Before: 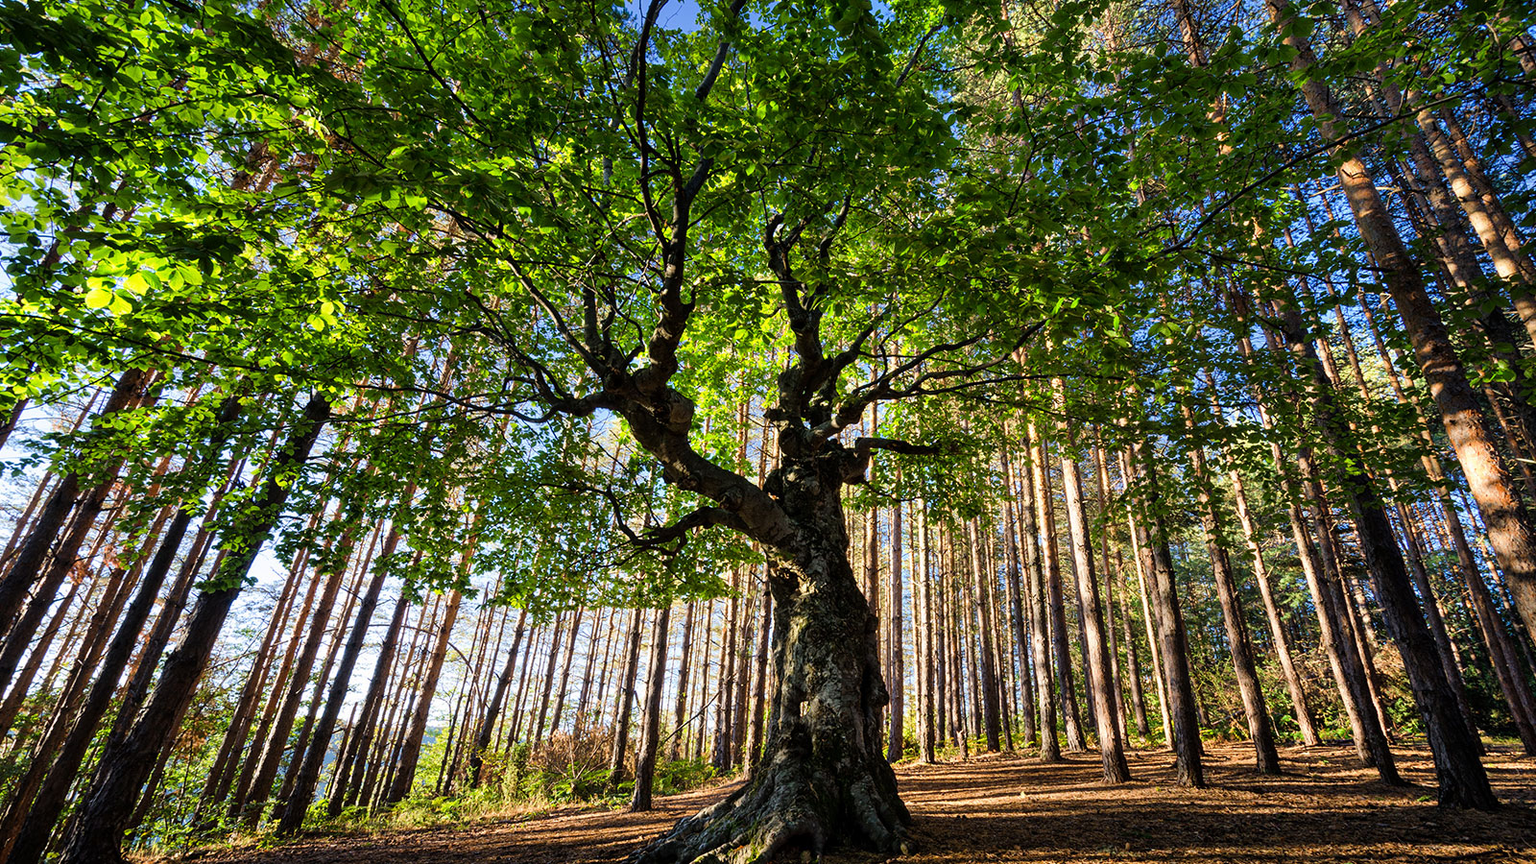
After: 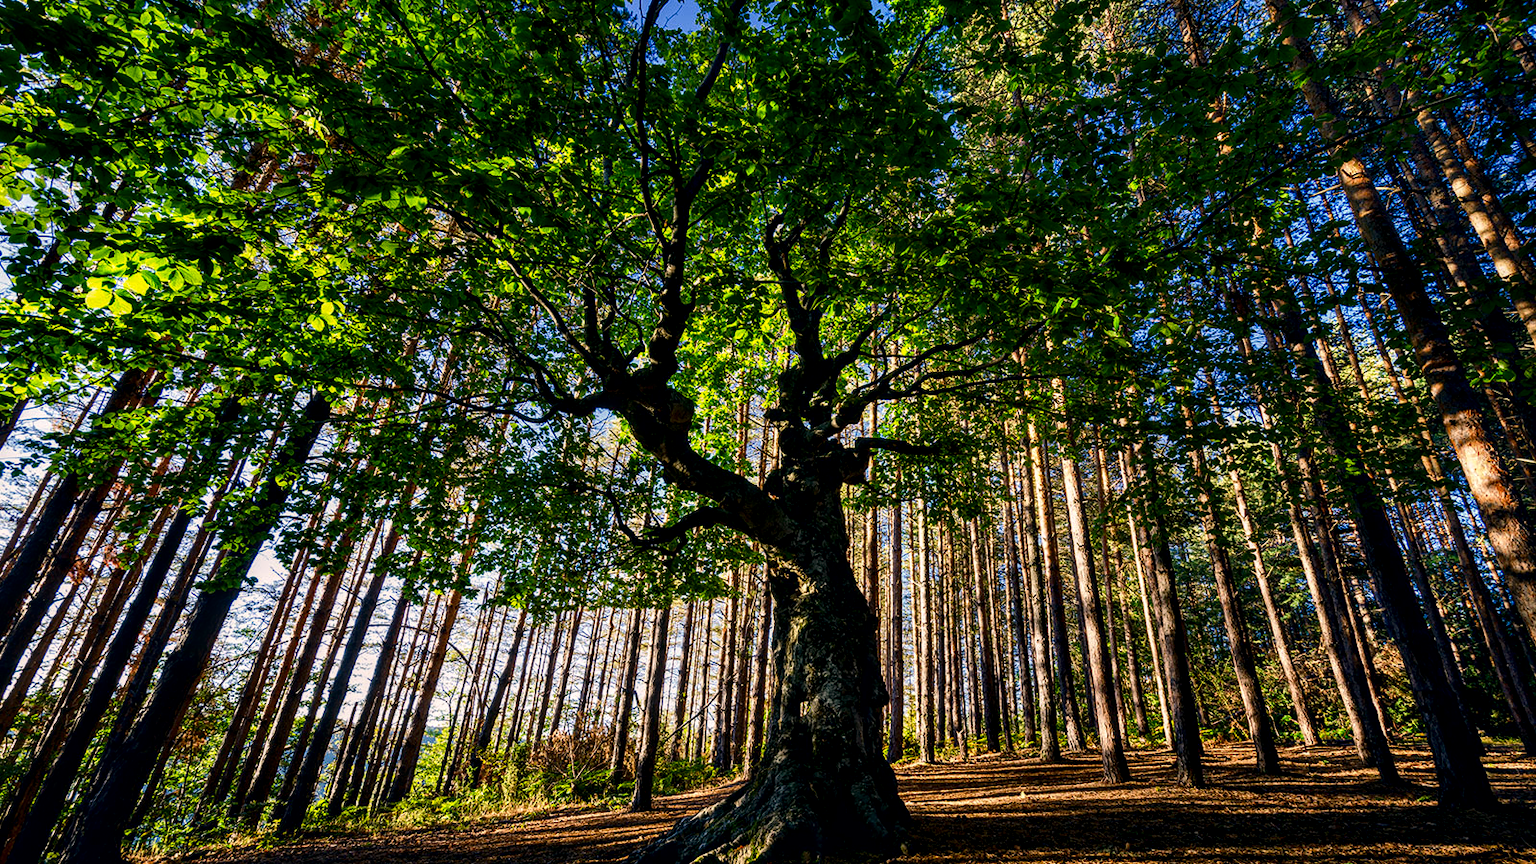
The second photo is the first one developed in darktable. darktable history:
exposure: exposure -0.157 EV, compensate highlight preservation false
color correction: highlights a* 5.38, highlights b* 5.3, shadows a* -4.26, shadows b* -5.11
tone equalizer: on, module defaults
contrast brightness saturation: contrast 0.1, brightness -0.26, saturation 0.14
local contrast: highlights 59%, detail 145%
